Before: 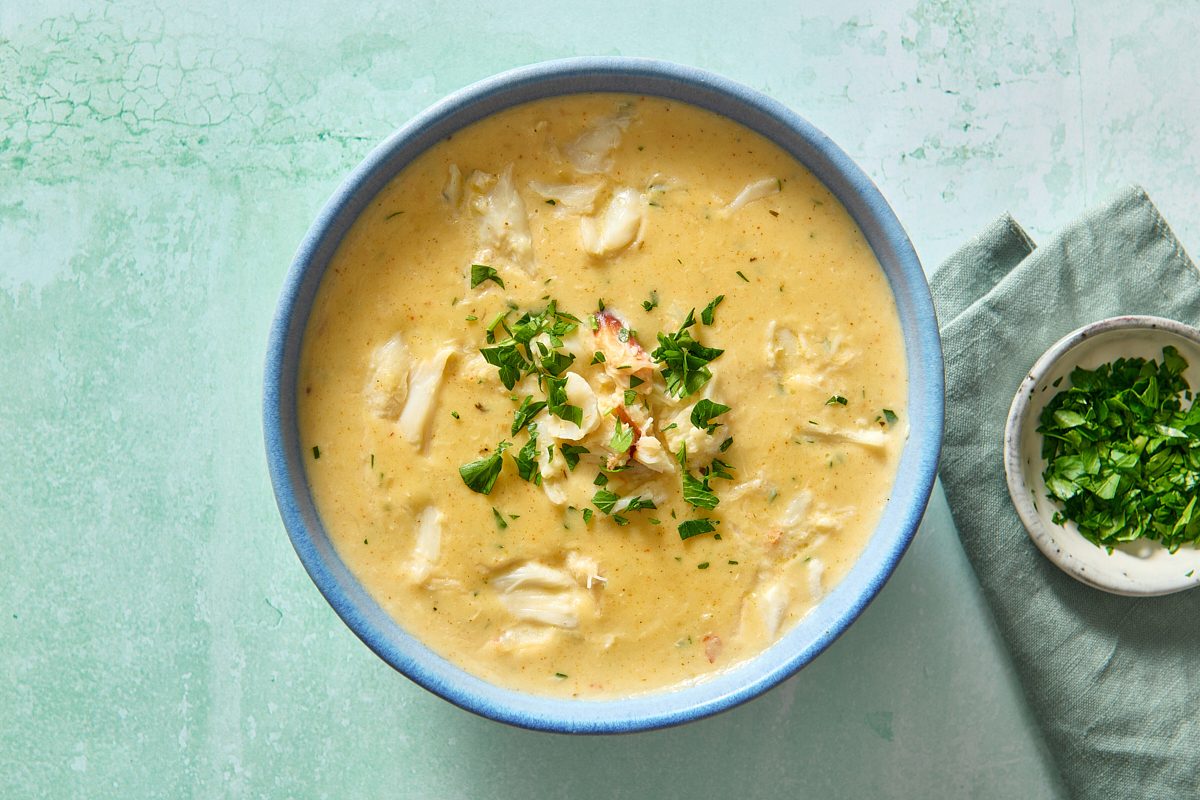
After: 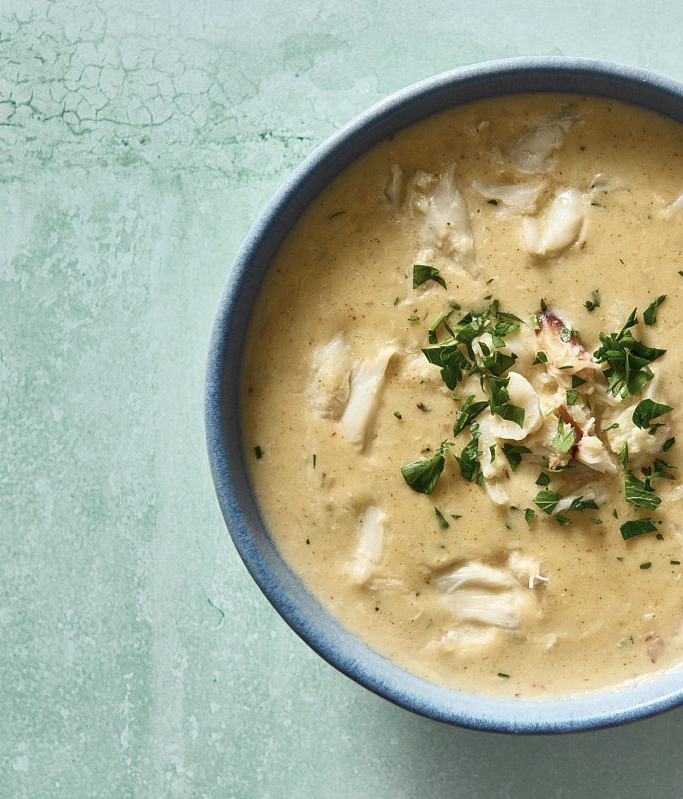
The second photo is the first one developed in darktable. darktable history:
crop: left 4.871%, right 38.166%
contrast brightness saturation: contrast 0.097, saturation -0.372
shadows and highlights: radius 336.31, shadows 28.55, soften with gaussian
